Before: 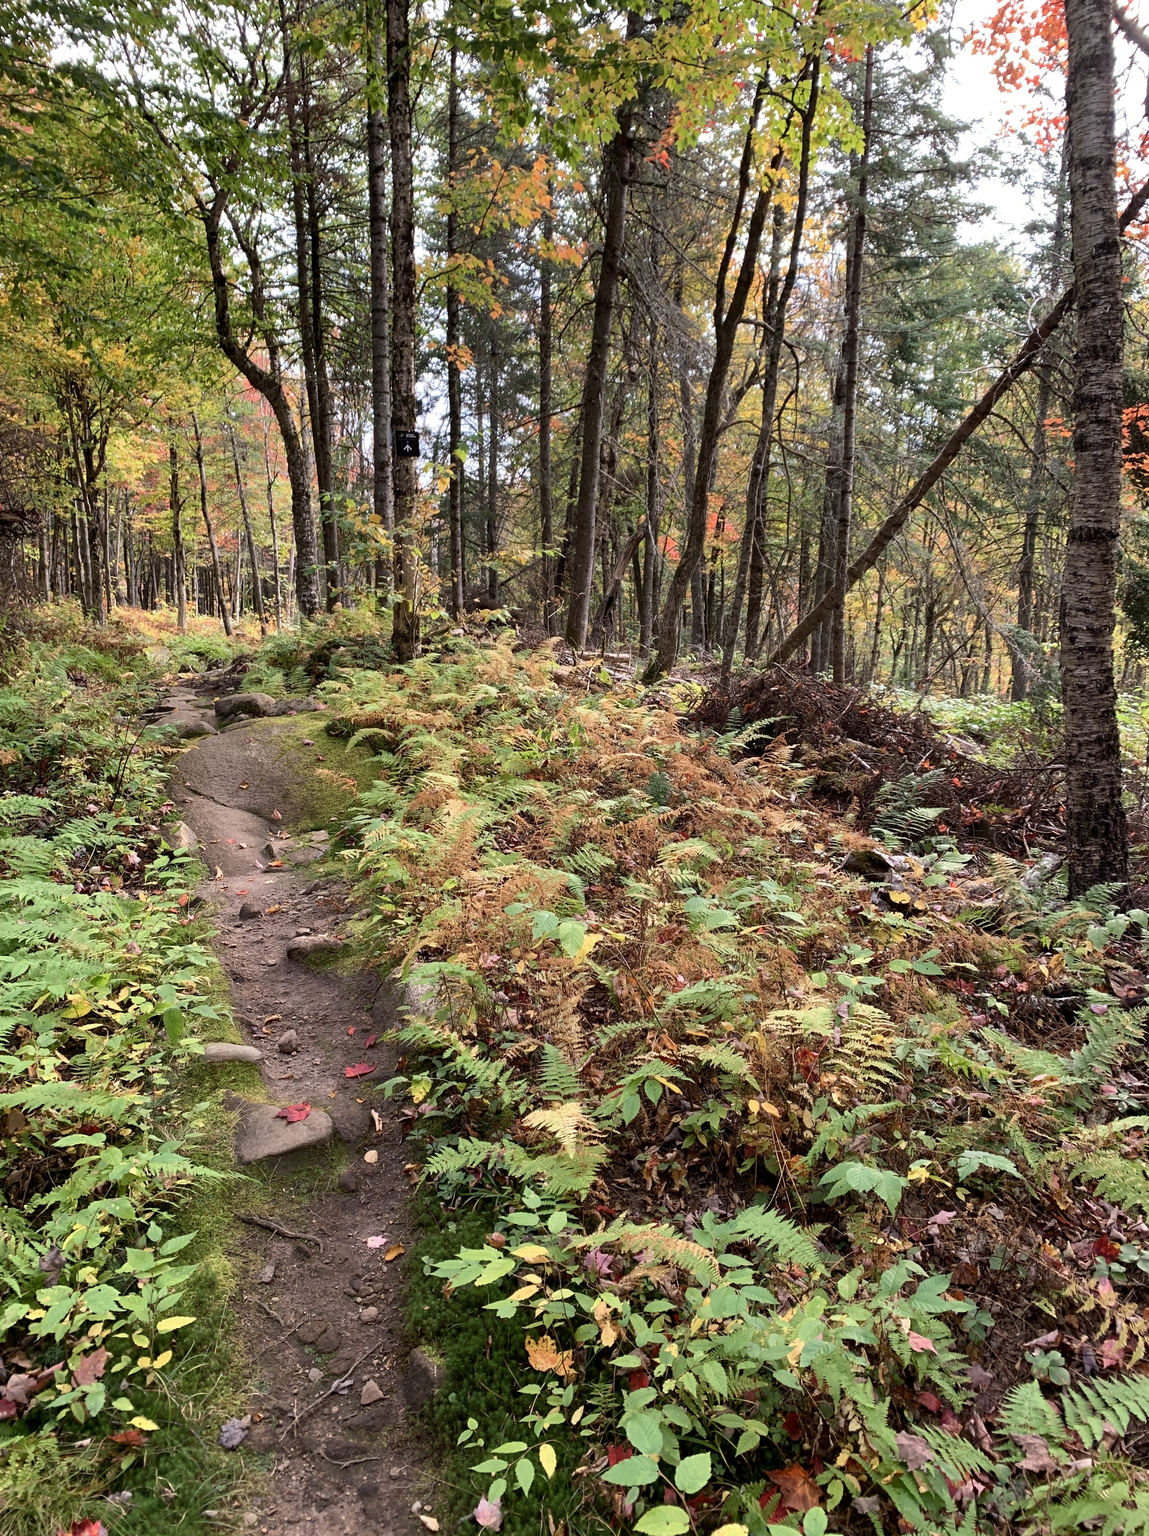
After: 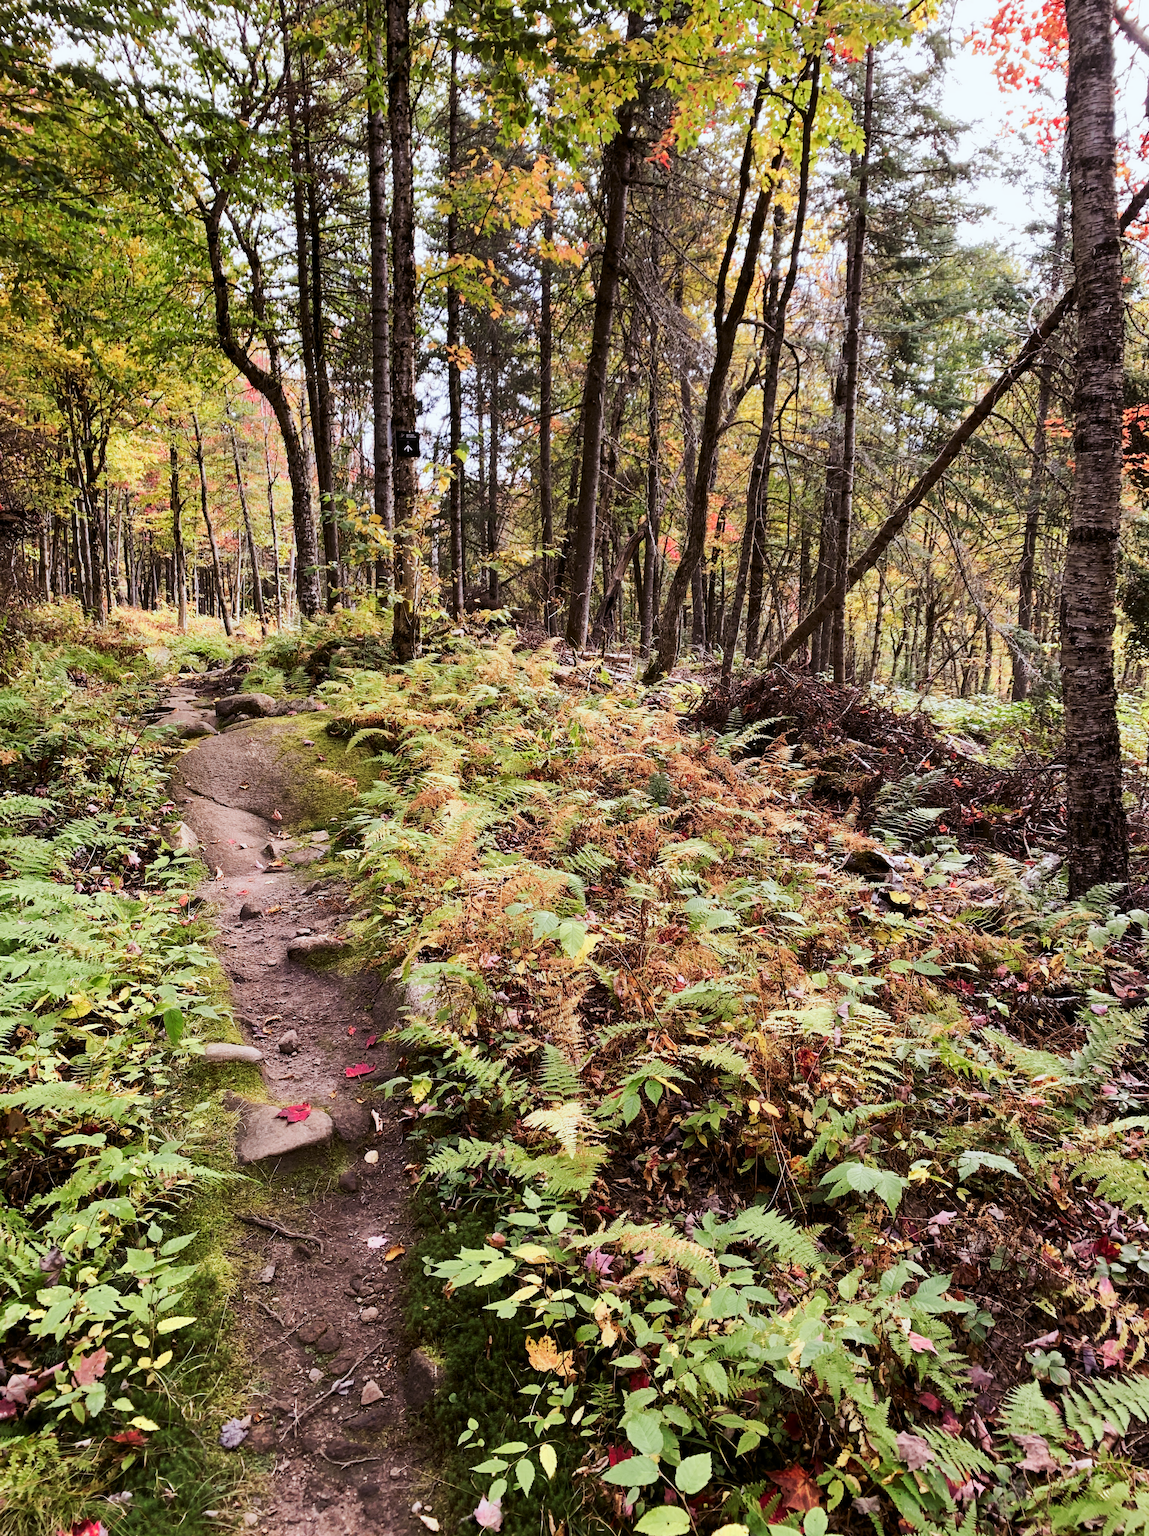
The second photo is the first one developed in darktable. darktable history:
tone curve: curves: ch0 [(0, 0) (0.003, 0.003) (0.011, 0.011) (0.025, 0.024) (0.044, 0.043) (0.069, 0.067) (0.1, 0.096) (0.136, 0.131) (0.177, 0.171) (0.224, 0.217) (0.277, 0.268) (0.335, 0.324) (0.399, 0.386) (0.468, 0.453) (0.543, 0.548) (0.623, 0.627) (0.709, 0.712) (0.801, 0.803) (0.898, 0.899) (1, 1)], preserve colors none
color look up table: target L [95.5, 93.75, 92.82, 89.86, 72.55, 77.15, 76.5, 63.46, 53.39, 52.88, 10.33, 200, 87.89, 79, 77.1, 57.46, 56.19, 51.45, 53.83, 53.35, 42.42, 26.51, 18.42, 90.26, 82.64, 79.99, 59.53, 69.15, 58.2, 62.66, 64.79, 52.55, 47.42, 41.51, 31.74, 30.49, 37.09, 25.15, 22.69, 4.565, 5.486, 93.26, 85.52, 77.5, 60.61, 56.15, 31.95, 20.05, 3.594], target a [-4.846, -6.243, -21.82, -33.97, -57.58, -13.76, -0.09, -58.53, -29, -34.52, -17.71, 0, 11.38, 21.81, 26.59, 76.71, 74.77, 77.66, 40.72, 25.29, 67.2, 9.454, 35.79, 11.74, 12.24, 34.86, 61.6, 11.54, 87.05, 11.32, 52.8, 41.45, 77.07, 67.17, 27.1, 27.18, 68.39, 47.73, 47.24, 11, 16.19, -15.69, 0.296, -5.545, -22.34, -37.72, 1.61, -16.12, -1.729], target b [-0.113, 20.53, 63.4, 12.19, 69.24, 6.407, 58.05, 50.07, 55.6, 40.82, 12.82, 0, -0.055, 57.91, 27.48, 15.52, 69.18, 56.04, 27.43, 60.41, 36.42, 17.05, 25.12, -11.78, -22.9, -27.11, -7.98, -9.315, -33.8, -53.87, -52.03, -36.93, -41.04, 8.456, -9.882, -72.65, -70.03, -36.24, -85, -2.345, -37.56, -3.689, -10.23, -26.36, -31.44, -2.758, -44.58, -6.204, 0.365], num patches 49
